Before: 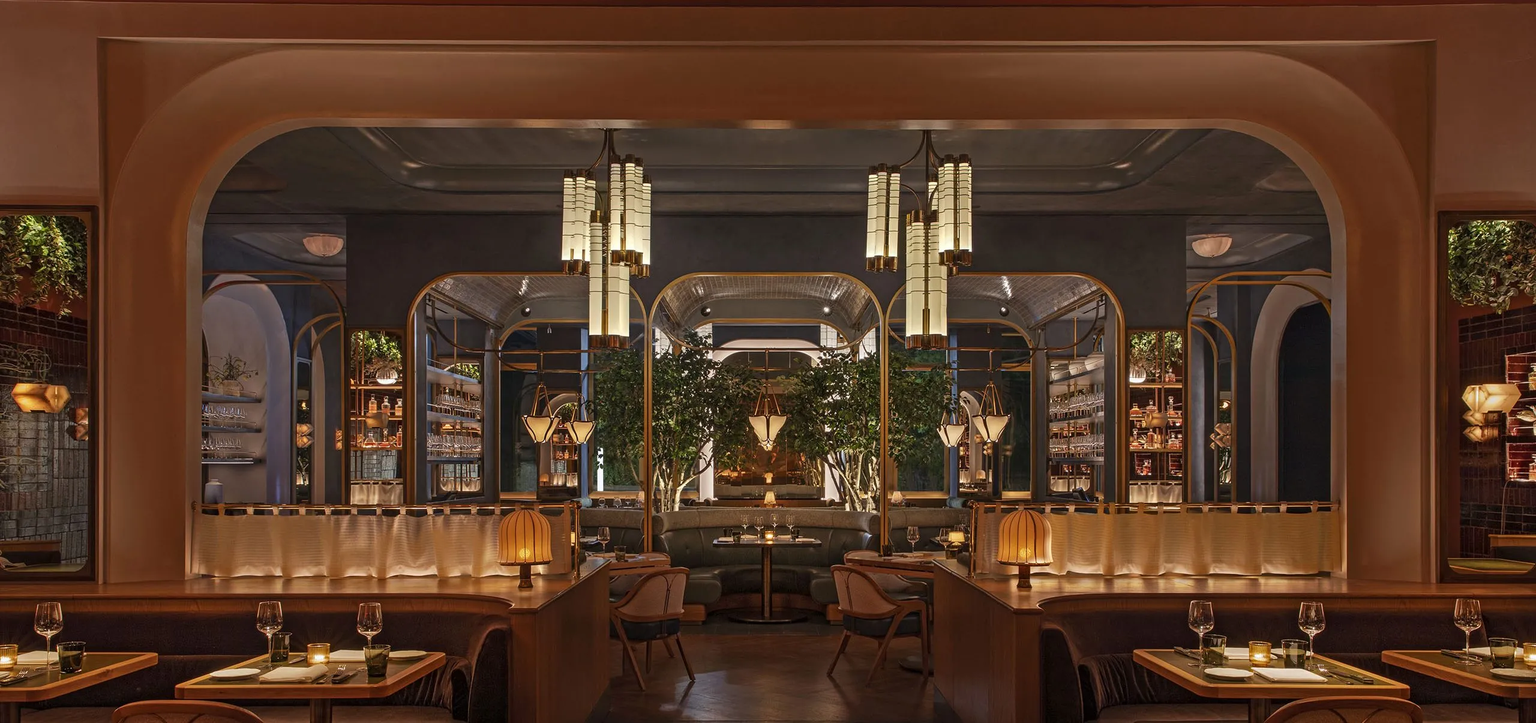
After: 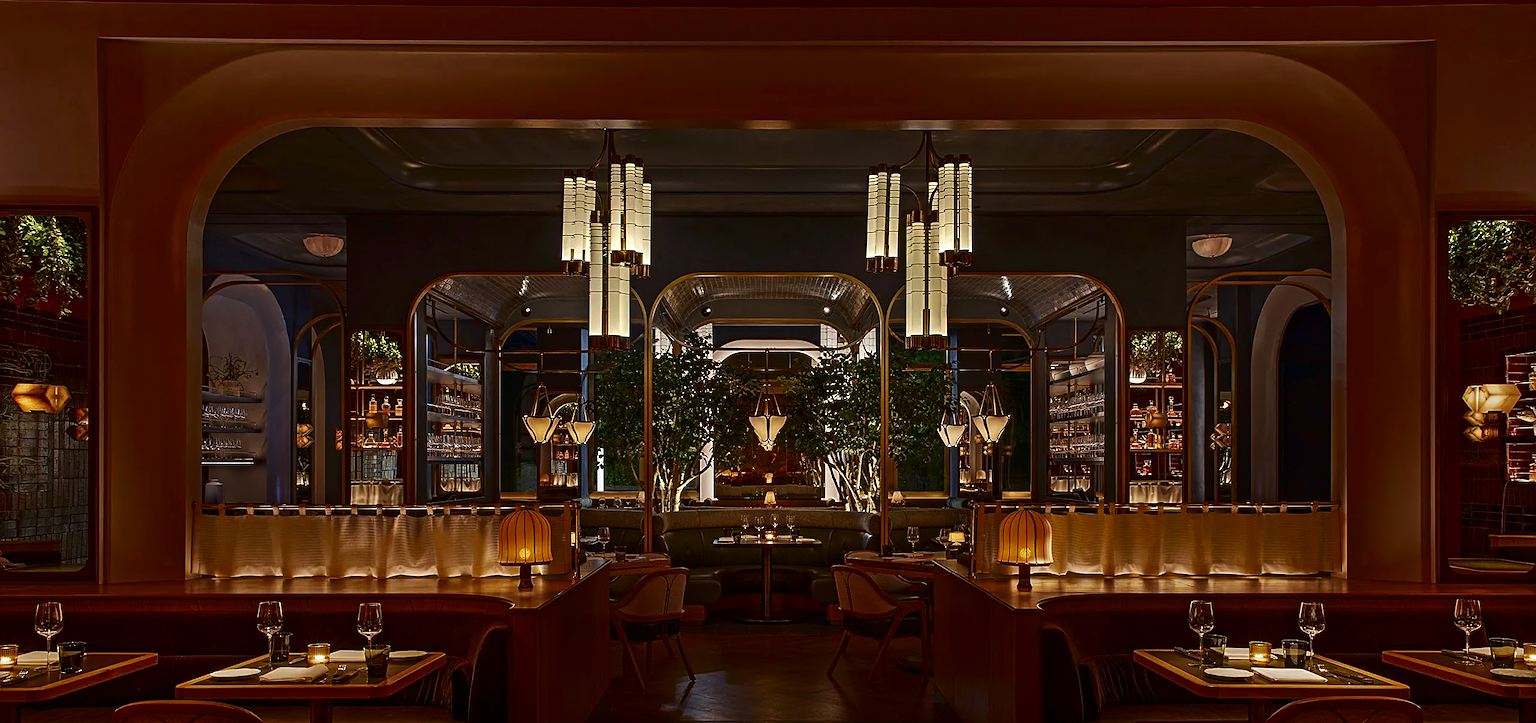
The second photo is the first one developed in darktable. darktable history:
contrast brightness saturation: contrast 0.13, brightness -0.24, saturation 0.14
sharpen: on, module defaults
